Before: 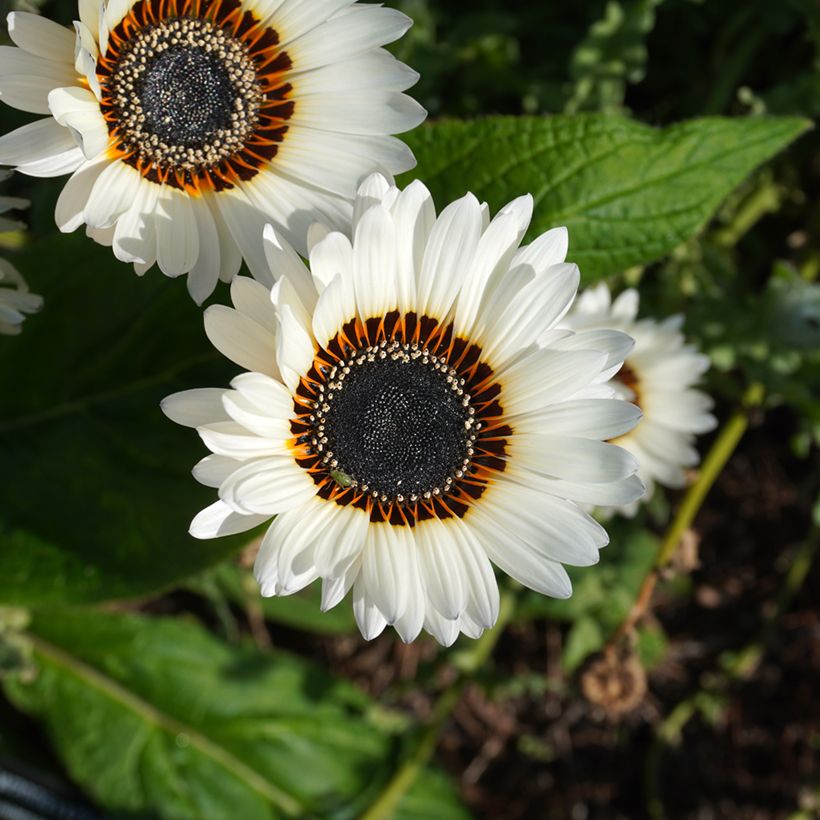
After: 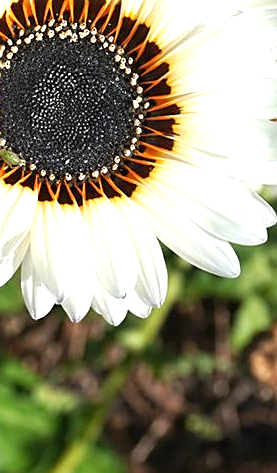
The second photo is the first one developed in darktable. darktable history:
sharpen: on, module defaults
exposure: black level correction 0, exposure 1 EV, compensate highlight preservation false
crop: left 40.5%, top 39.261%, right 25.624%, bottom 2.942%
